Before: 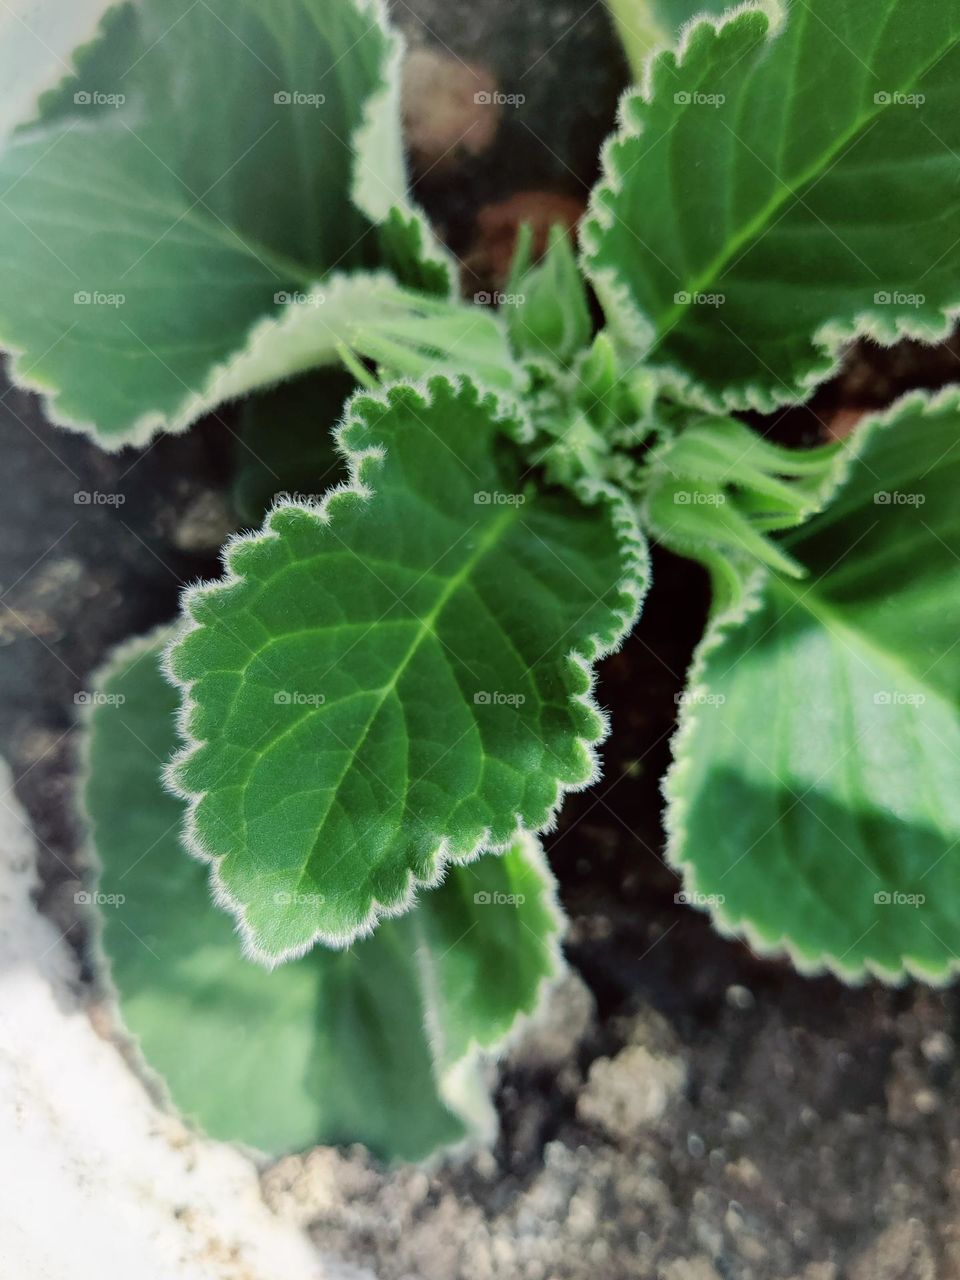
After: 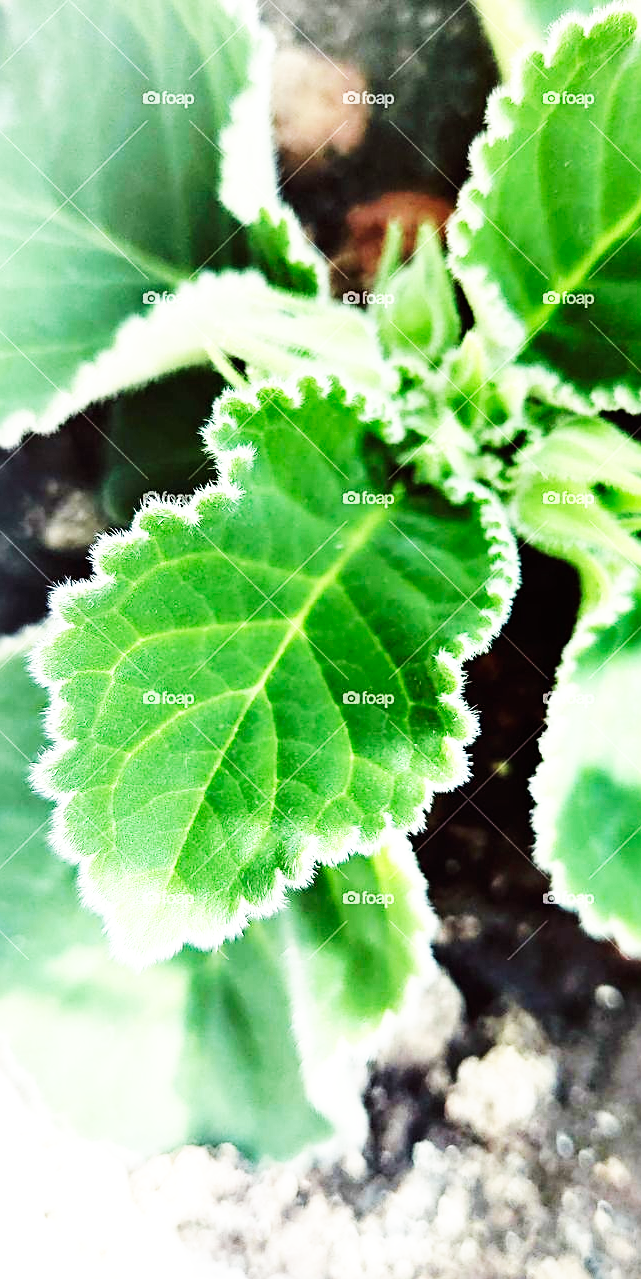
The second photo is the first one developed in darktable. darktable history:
sharpen: on, module defaults
exposure: black level correction 0, exposure 0.693 EV, compensate highlight preservation false
crop and rotate: left 13.673%, right 19.517%
base curve: curves: ch0 [(0, 0) (0.007, 0.004) (0.027, 0.03) (0.046, 0.07) (0.207, 0.54) (0.442, 0.872) (0.673, 0.972) (1, 1)], preserve colors none
